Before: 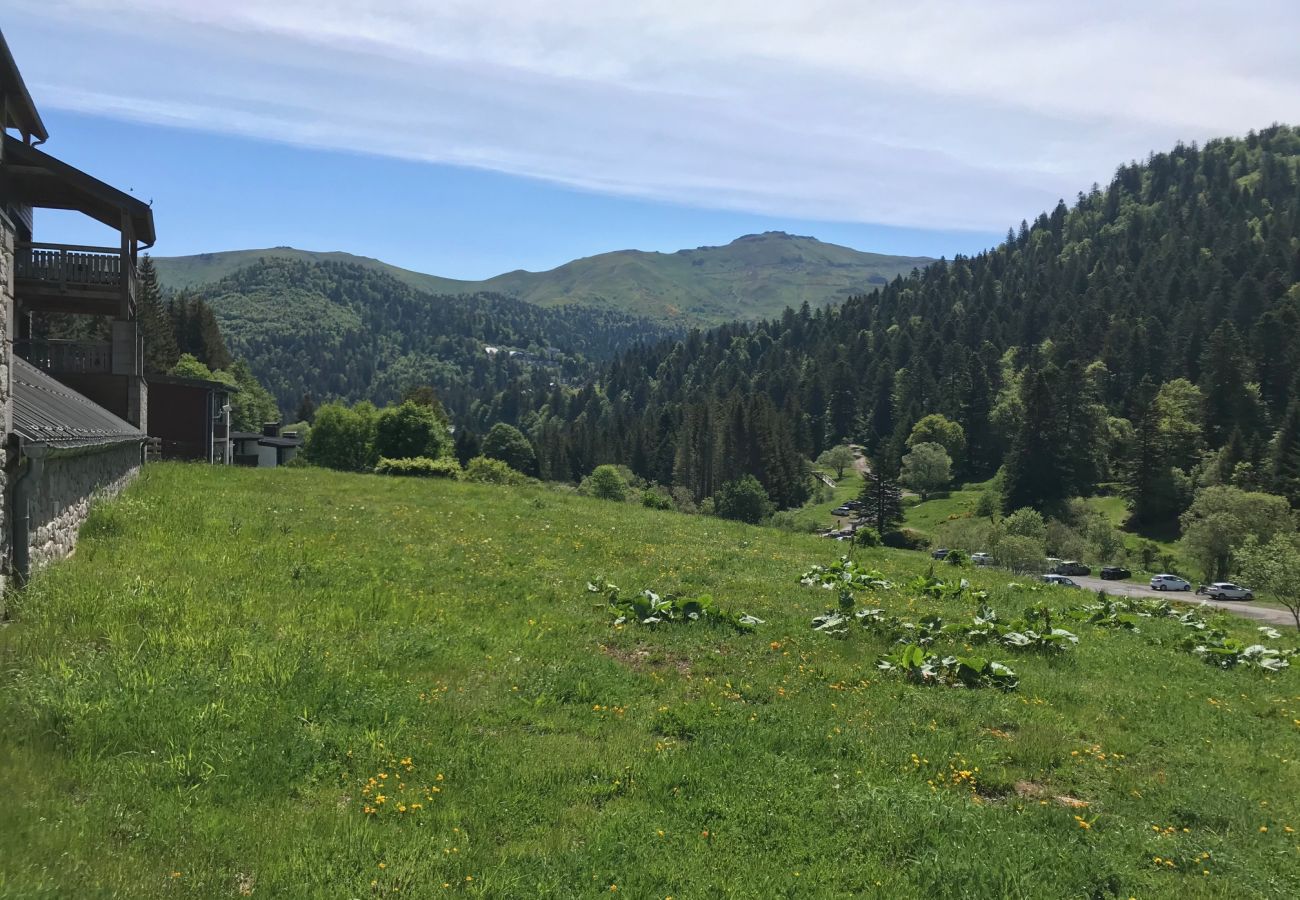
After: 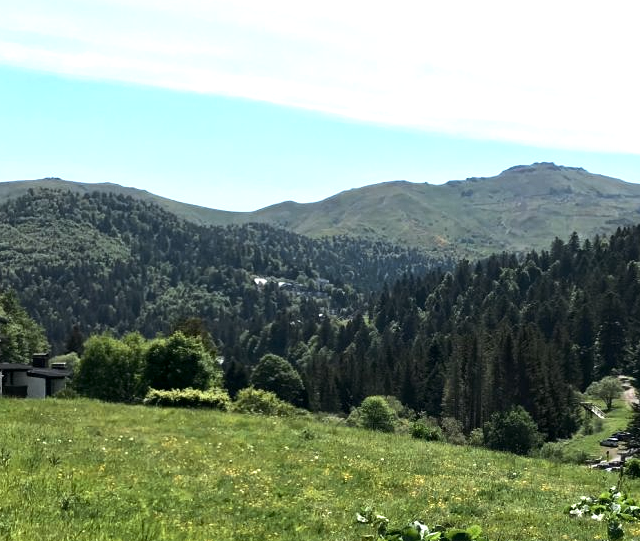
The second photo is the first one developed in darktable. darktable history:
exposure: black level correction 0.009, exposure 0.119 EV, compensate highlight preservation false
color zones: curves: ch0 [(0.018, 0.548) (0.224, 0.64) (0.425, 0.447) (0.675, 0.575) (0.732, 0.579)]; ch1 [(0.066, 0.487) (0.25, 0.5) (0.404, 0.43) (0.75, 0.421) (0.956, 0.421)]; ch2 [(0.044, 0.561) (0.215, 0.465) (0.399, 0.544) (0.465, 0.548) (0.614, 0.447) (0.724, 0.43) (0.882, 0.623) (0.956, 0.632)]
tone equalizer: -8 EV -0.75 EV, -7 EV -0.7 EV, -6 EV -0.6 EV, -5 EV -0.4 EV, -3 EV 0.4 EV, -2 EV 0.6 EV, -1 EV 0.7 EV, +0 EV 0.75 EV, edges refinement/feathering 500, mask exposure compensation -1.57 EV, preserve details no
crop: left 17.835%, top 7.675%, right 32.881%, bottom 32.213%
